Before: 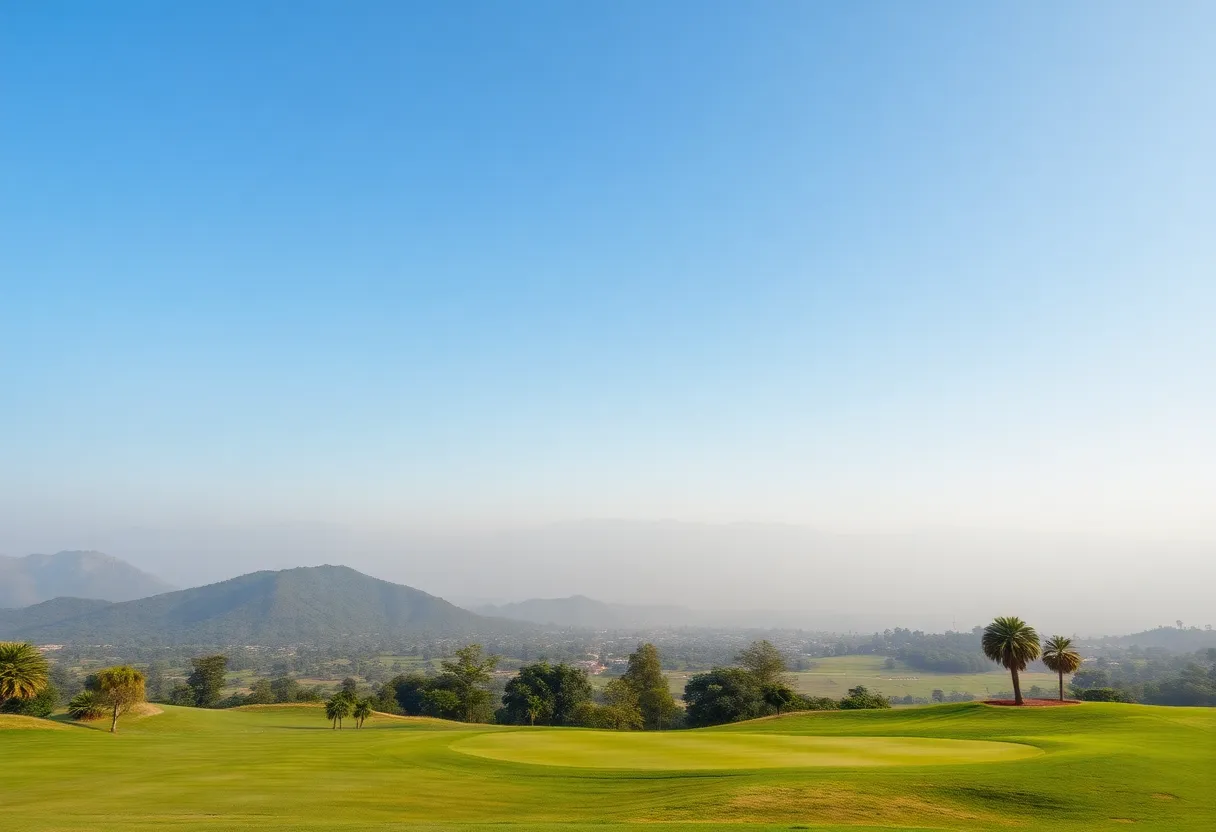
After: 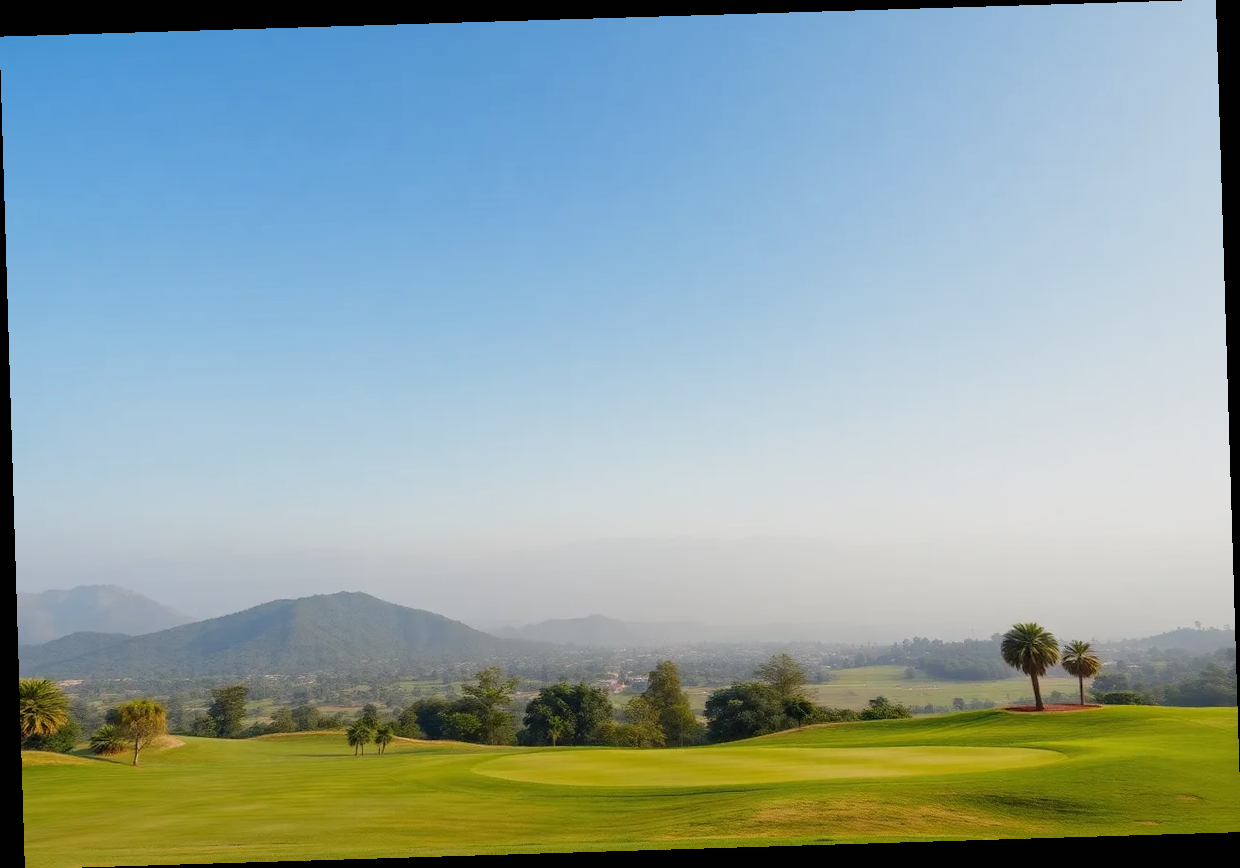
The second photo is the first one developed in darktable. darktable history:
rotate and perspective: rotation -1.75°, automatic cropping off
sigmoid: contrast 1.22, skew 0.65
